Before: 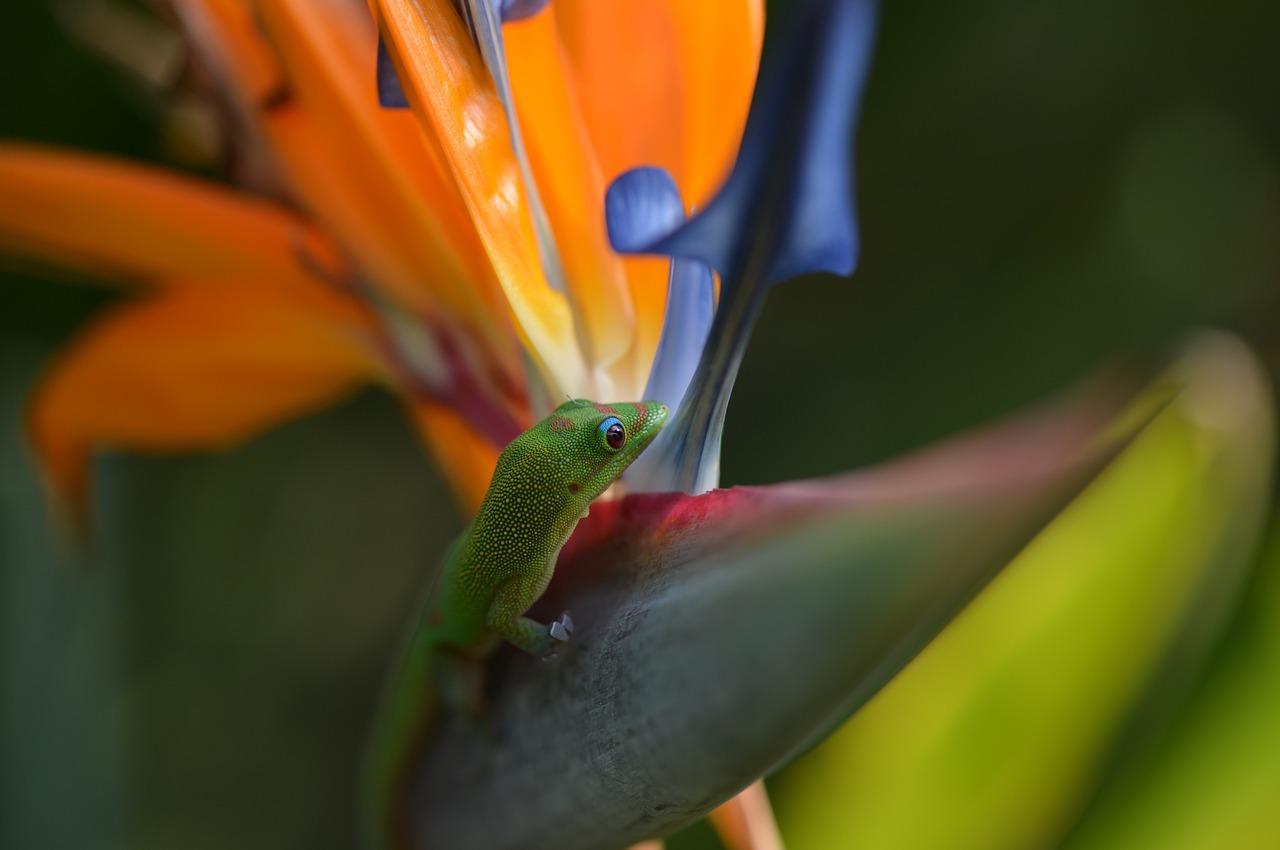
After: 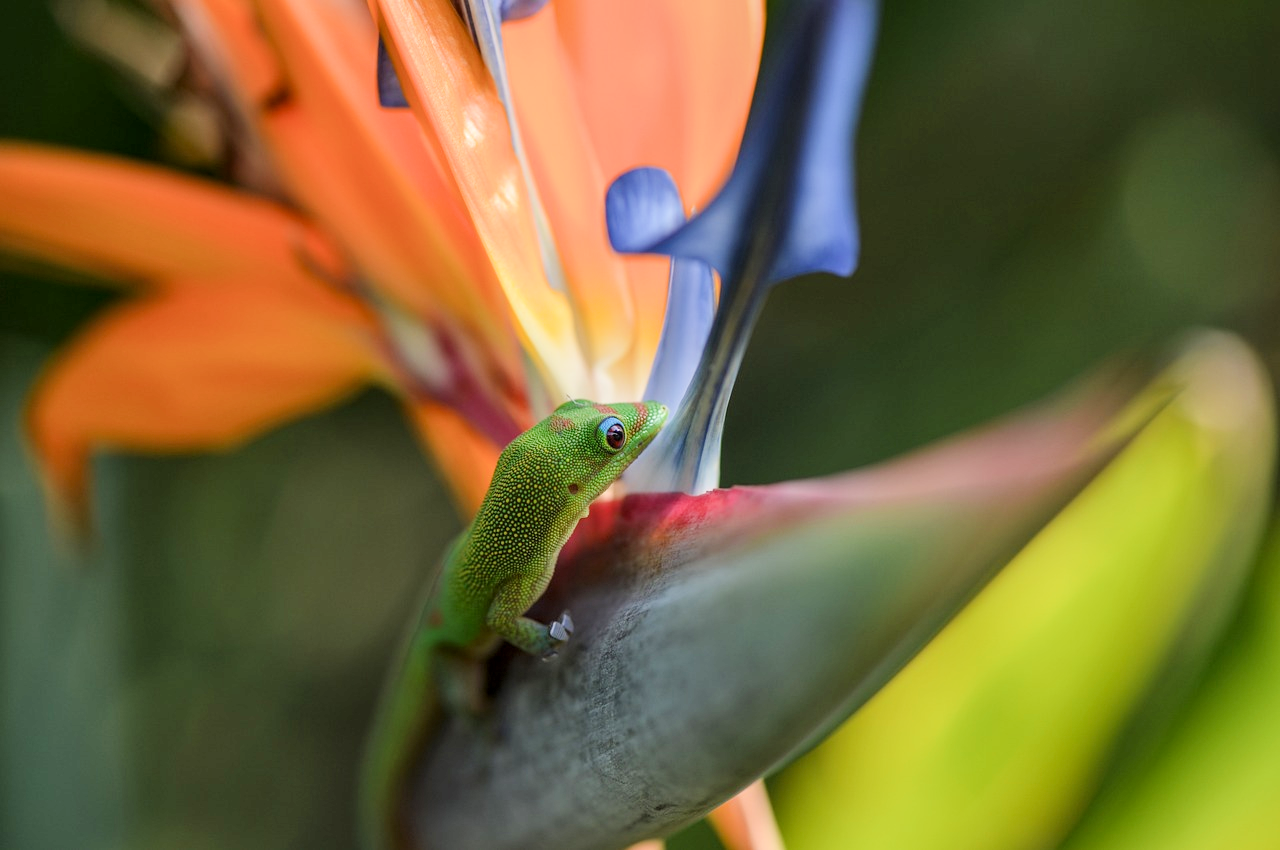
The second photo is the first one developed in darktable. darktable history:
local contrast: on, module defaults
filmic rgb: black relative exposure -7.65 EV, white relative exposure 4.56 EV, hardness 3.61
exposure: black level correction 0, exposure 1.2 EV, compensate highlight preservation false
